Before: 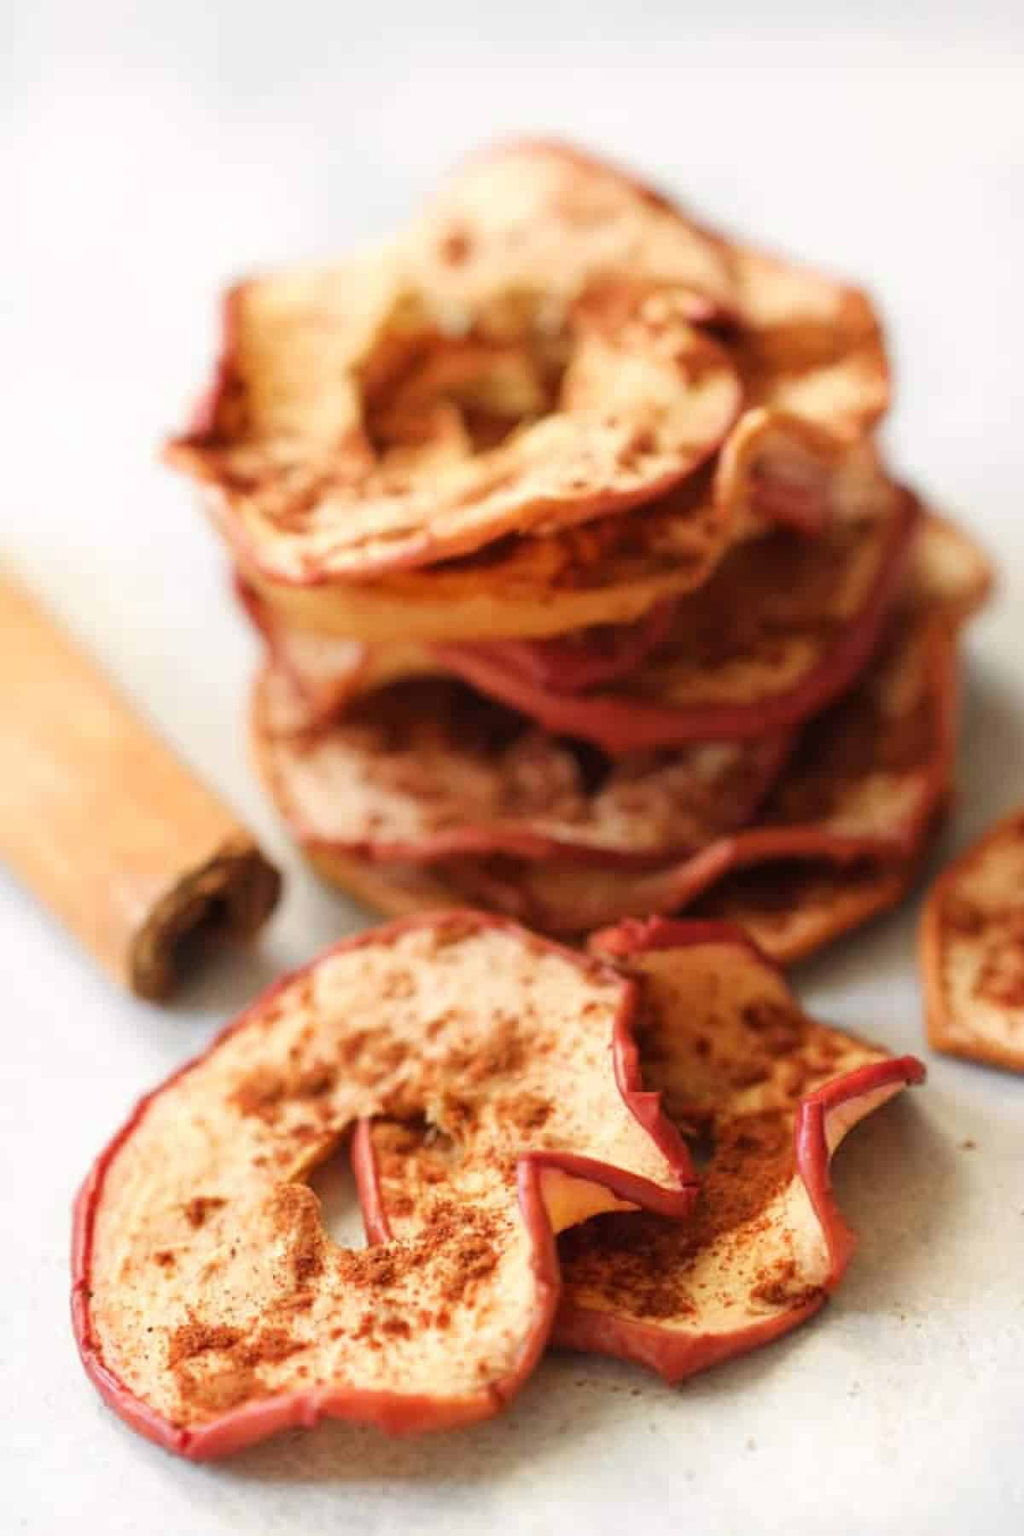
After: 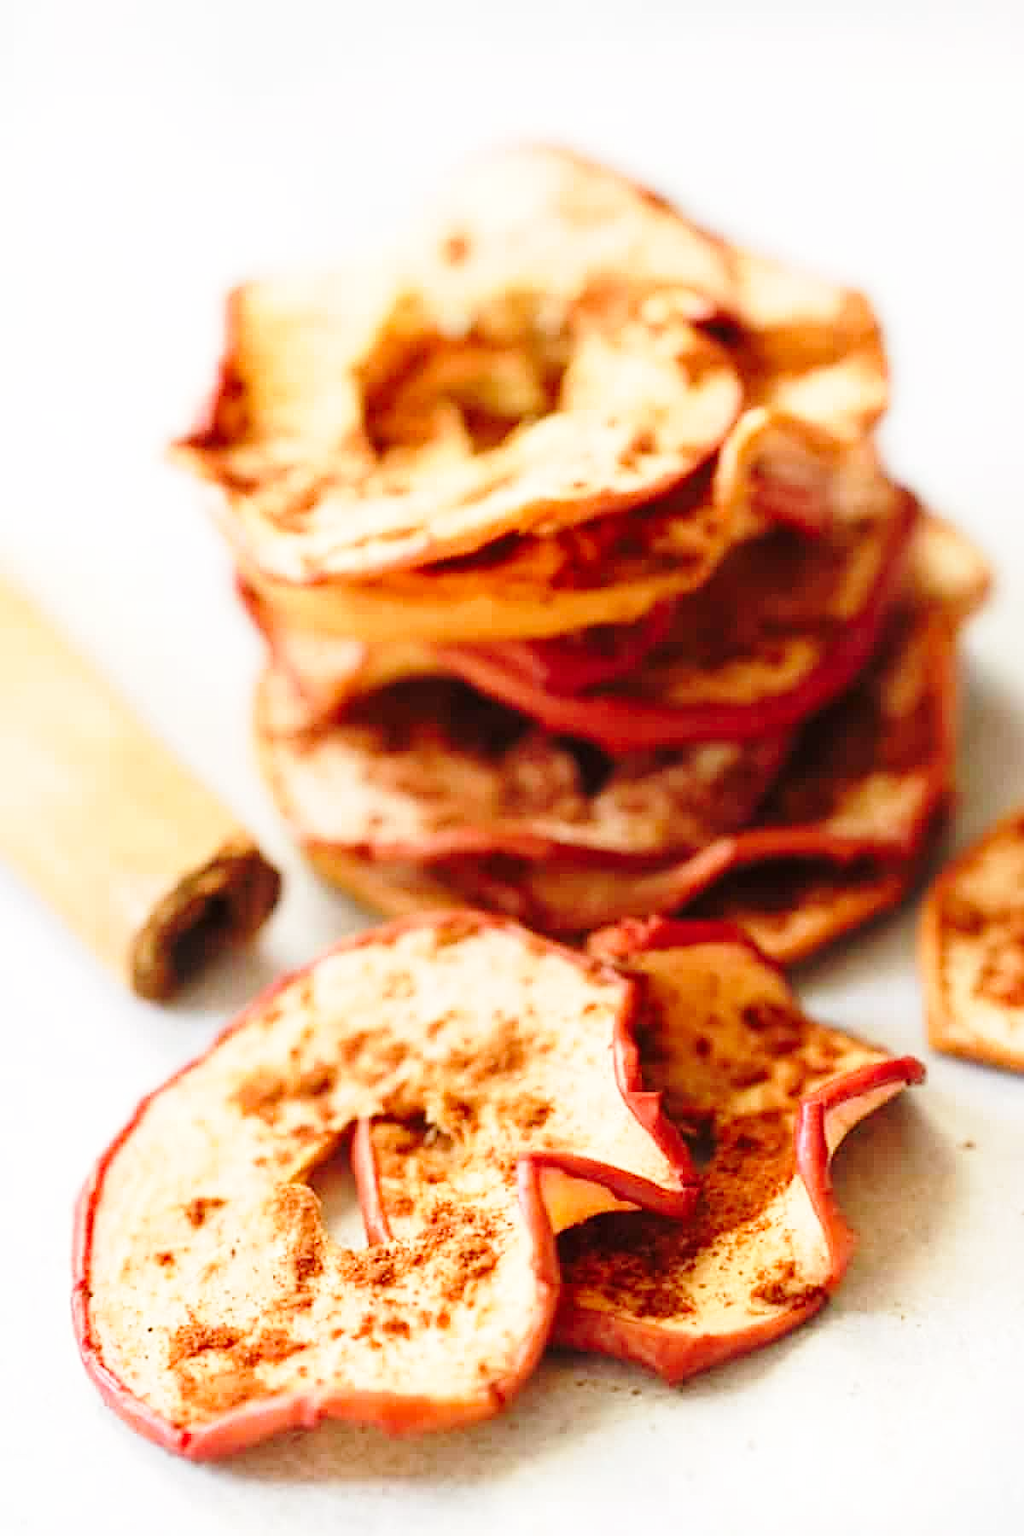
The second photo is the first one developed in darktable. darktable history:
tone equalizer: on, module defaults
base curve: curves: ch0 [(0, 0) (0.028, 0.03) (0.121, 0.232) (0.46, 0.748) (0.859, 0.968) (1, 1)], preserve colors none
sharpen: on, module defaults
